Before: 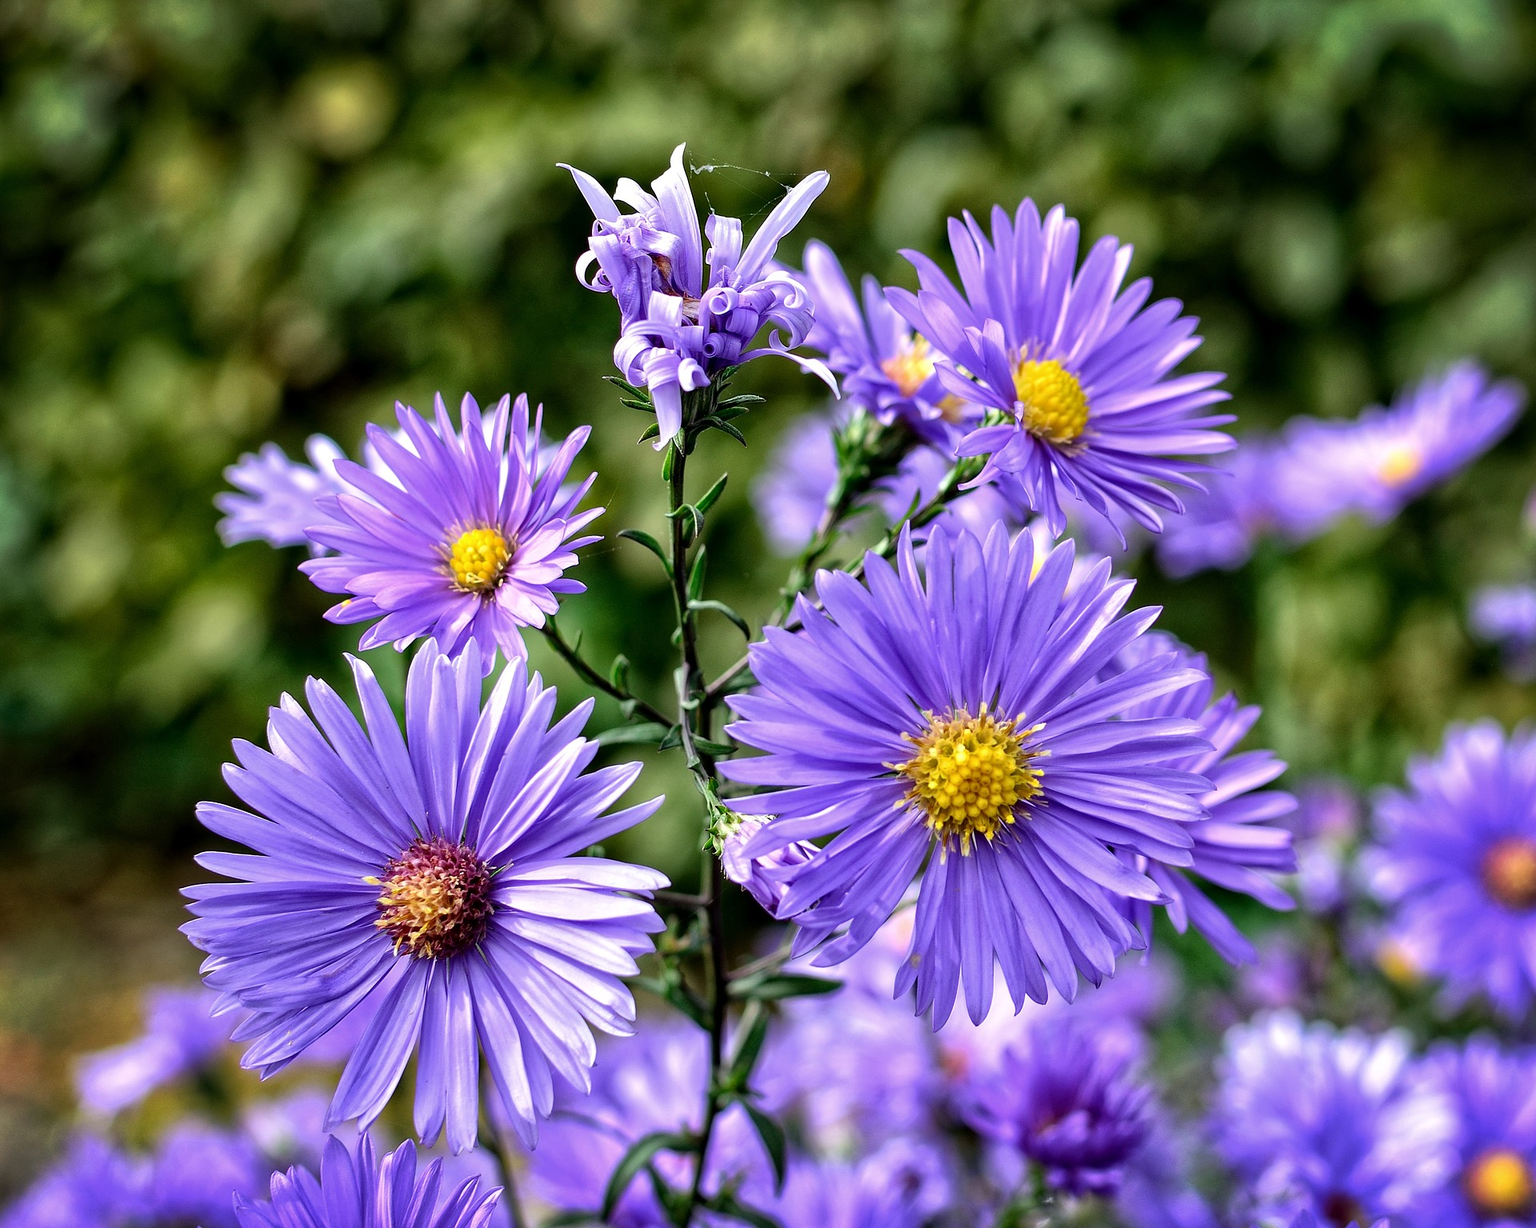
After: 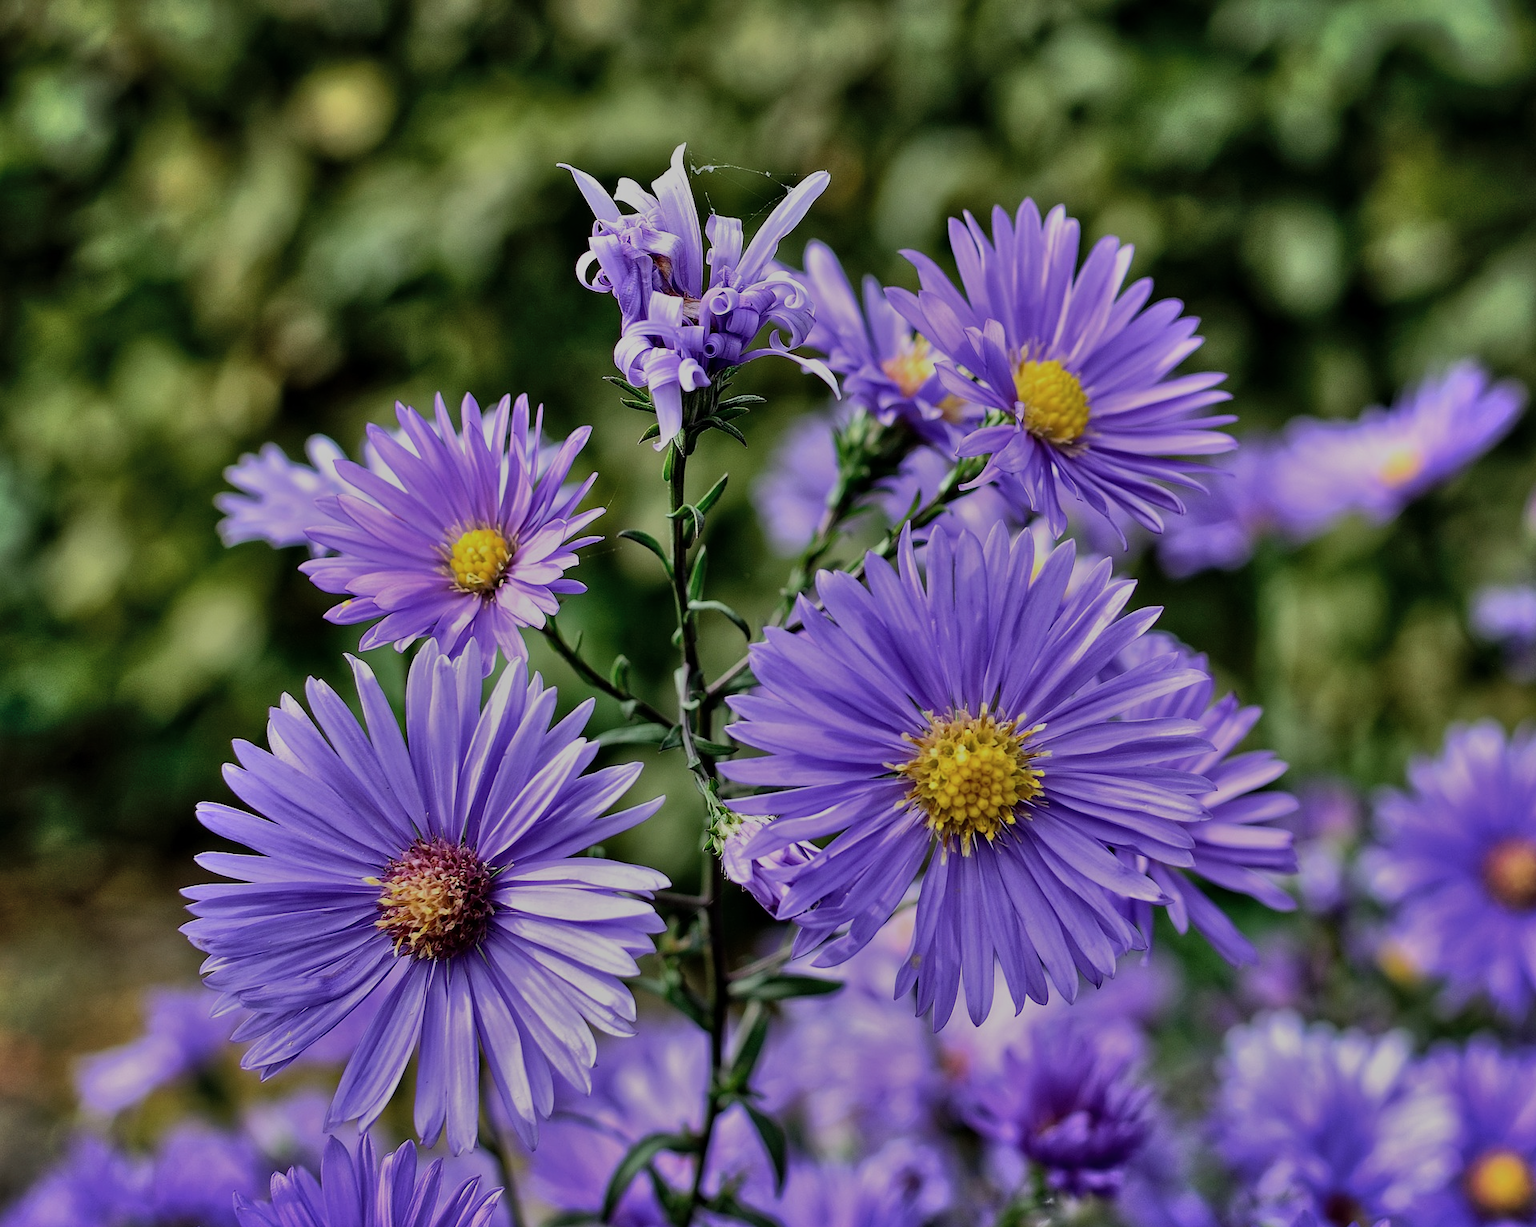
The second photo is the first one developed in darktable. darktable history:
shadows and highlights: shadows 60, highlights -60.23, soften with gaussian
exposure: exposure -1 EV, compensate highlight preservation false
contrast brightness saturation: saturation -0.05
